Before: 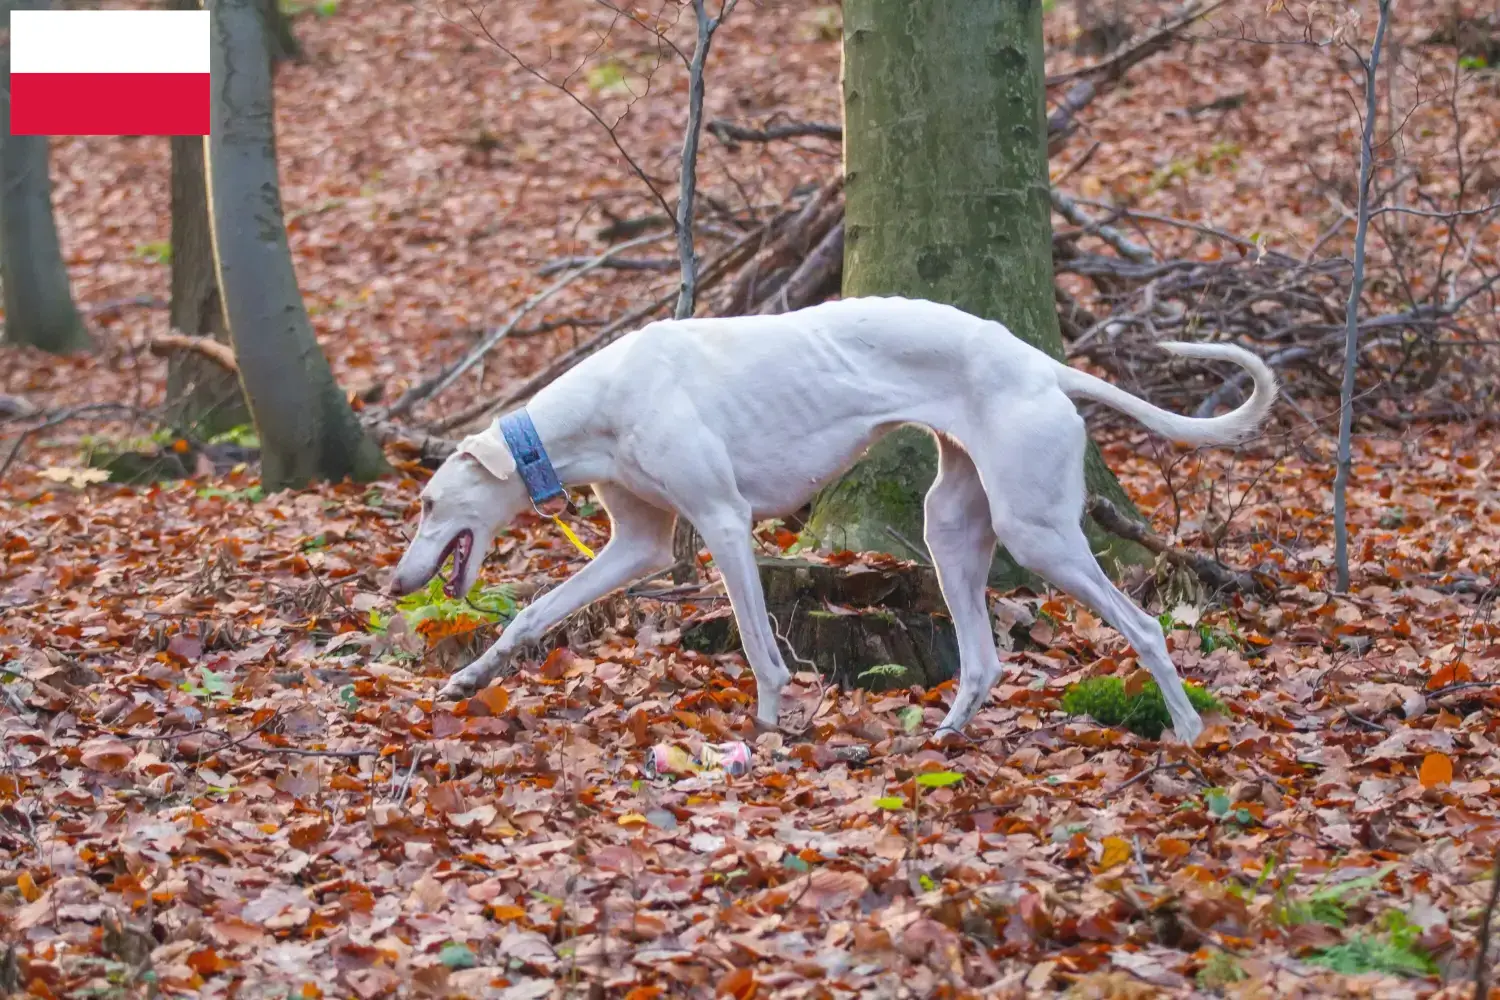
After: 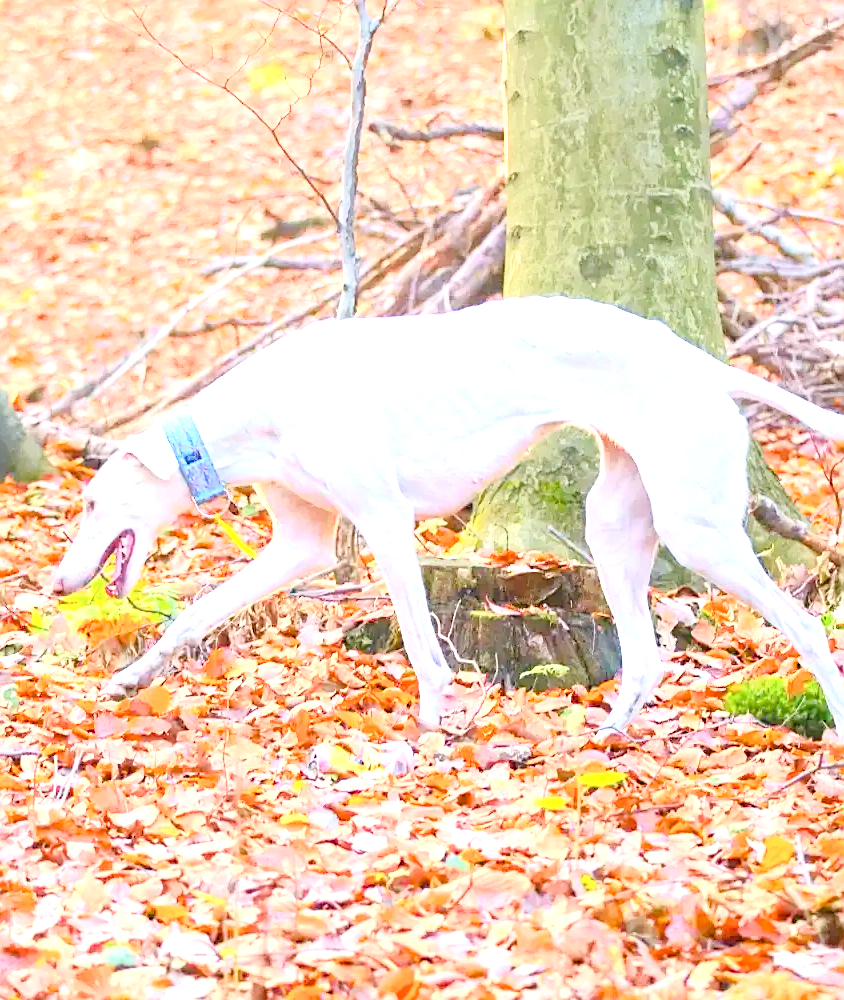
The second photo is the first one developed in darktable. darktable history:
crop and rotate: left 22.564%, right 21.157%
sharpen: on, module defaults
tone curve: curves: ch0 [(0, 0.013) (0.129, 0.1) (0.291, 0.375) (0.46, 0.576) (0.667, 0.78) (0.851, 0.903) (0.997, 0.951)]; ch1 [(0, 0) (0.353, 0.344) (0.45, 0.46) (0.498, 0.495) (0.528, 0.531) (0.563, 0.566) (0.592, 0.609) (0.657, 0.672) (1, 1)]; ch2 [(0, 0) (0.333, 0.346) (0.375, 0.375) (0.427, 0.44) (0.5, 0.501) (0.505, 0.505) (0.544, 0.573) (0.576, 0.615) (0.612, 0.644) (0.66, 0.715) (1, 1)], color space Lab, independent channels, preserve colors none
exposure: exposure 2.001 EV, compensate highlight preservation false
color balance rgb: perceptual saturation grading › global saturation 20%, perceptual saturation grading › highlights -50.56%, perceptual saturation grading › shadows 30.866%, global vibrance 34.334%
